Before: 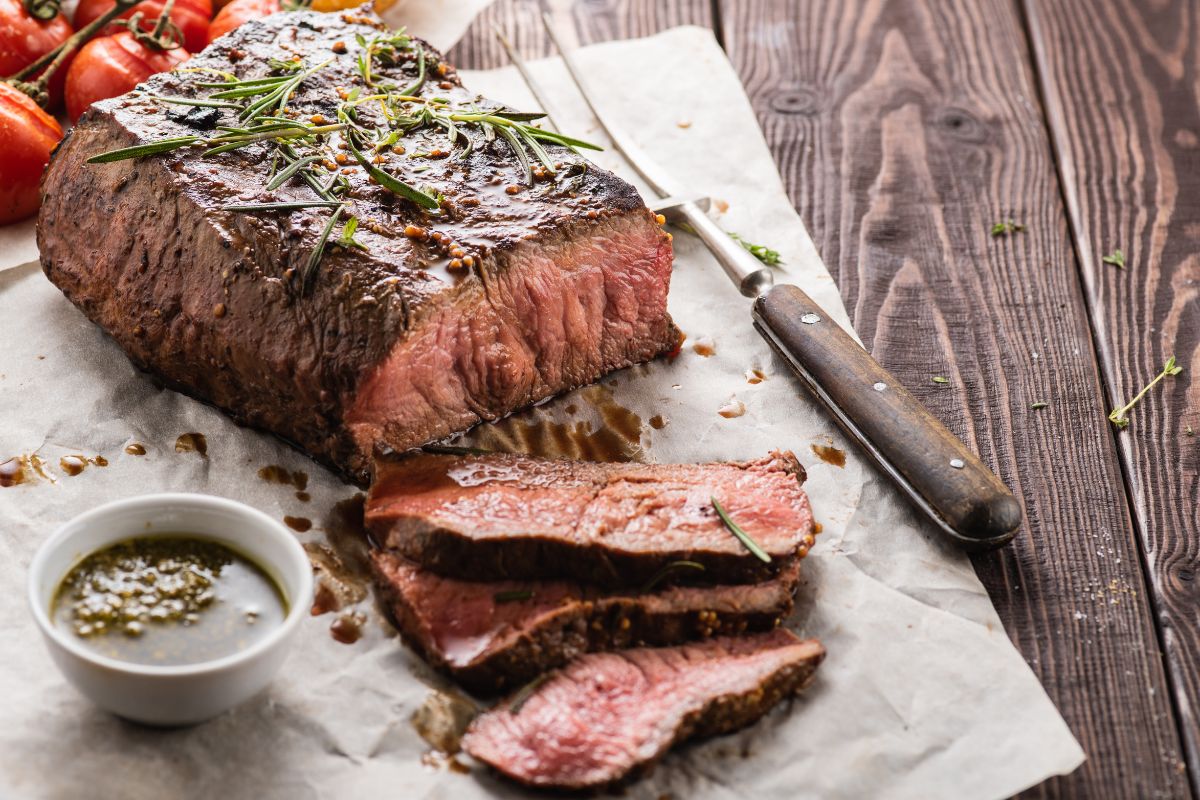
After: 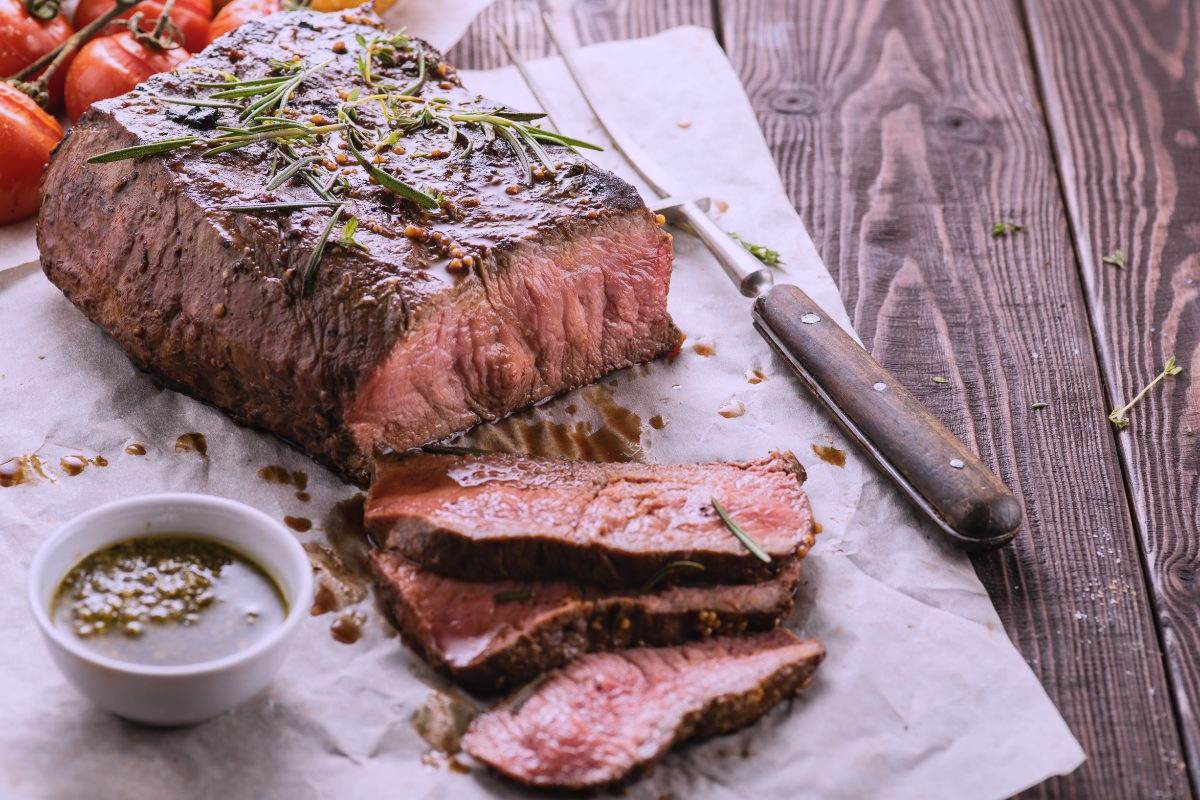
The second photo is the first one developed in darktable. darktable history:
white balance: red 1.042, blue 1.17
bloom: size 3%, threshold 100%, strength 0%
color balance: contrast -15%
